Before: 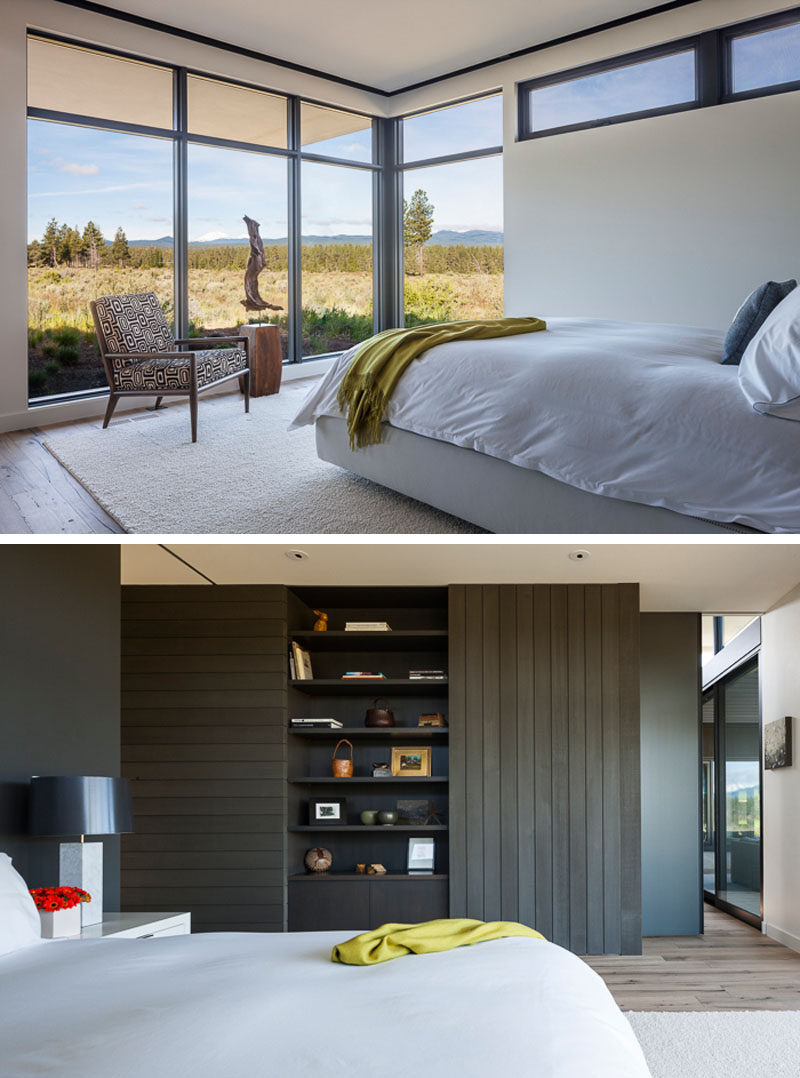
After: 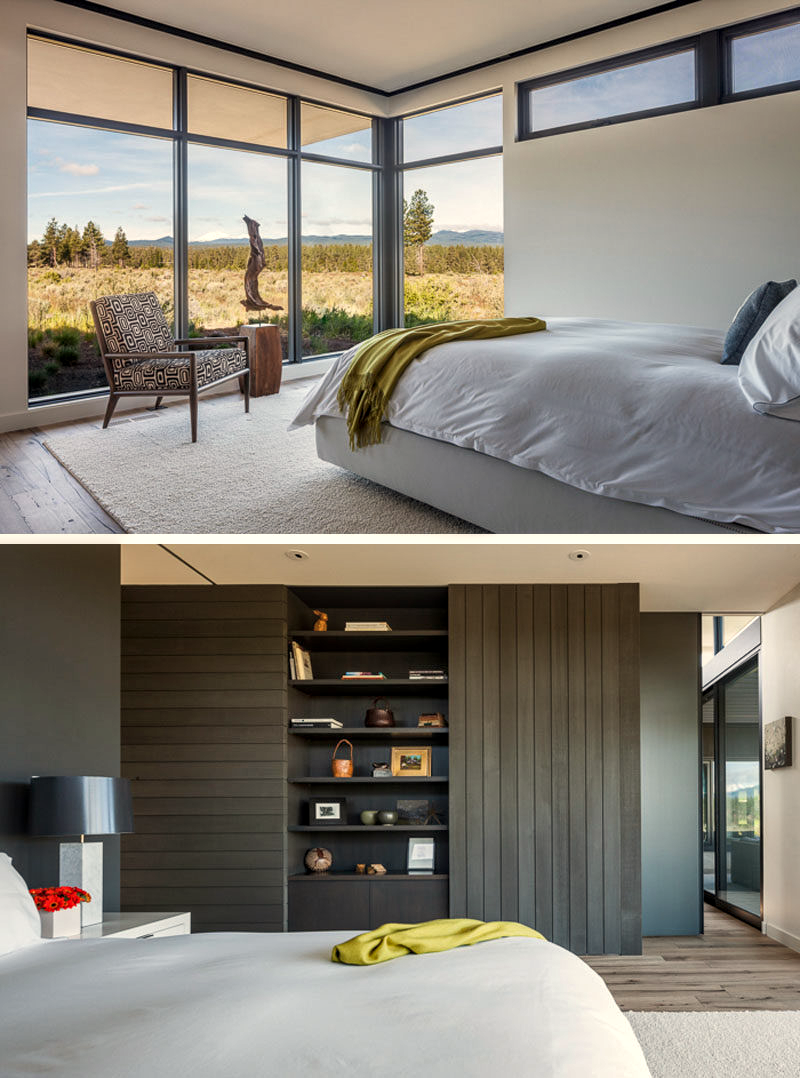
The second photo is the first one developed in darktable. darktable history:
shadows and highlights: soften with gaussian
white balance: red 1.045, blue 0.932
local contrast: on, module defaults
